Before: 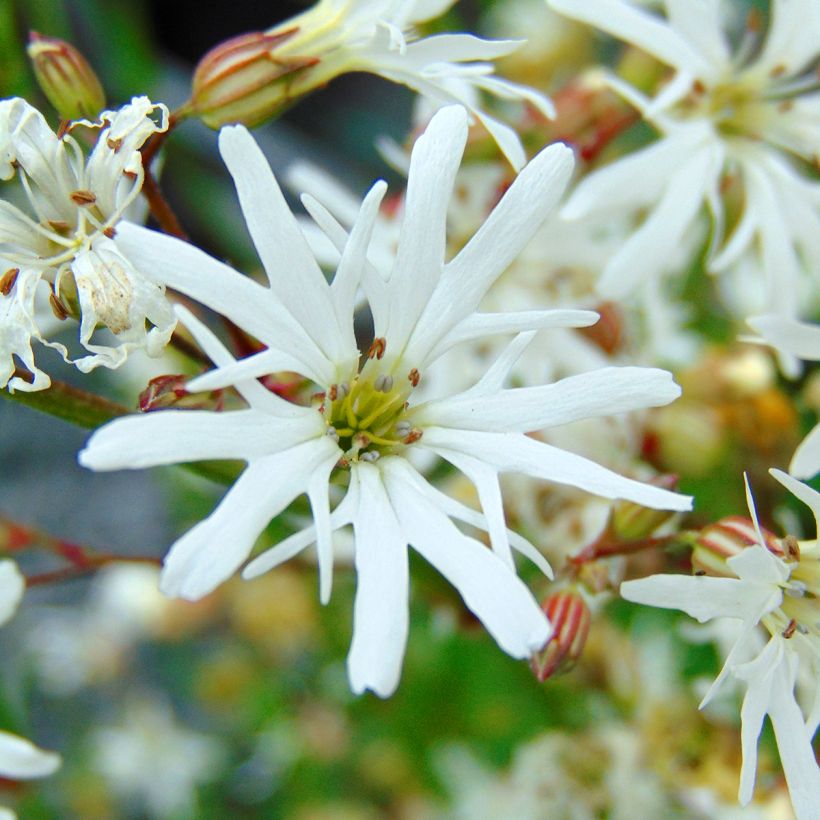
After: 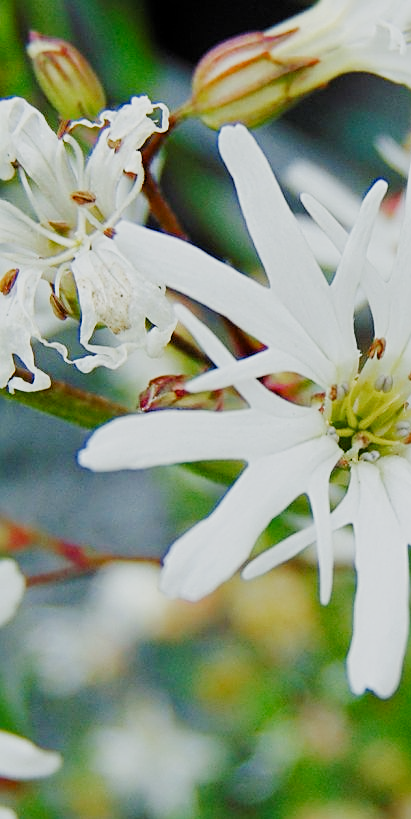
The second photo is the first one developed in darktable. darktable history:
exposure: black level correction 0.001, exposure 0.498 EV, compensate highlight preservation false
crop and rotate: left 0.033%, top 0%, right 49.729%
sharpen: on, module defaults
filmic rgb: black relative exposure -7.65 EV, white relative exposure 4.56 EV, hardness 3.61, preserve chrominance no, color science v5 (2021), contrast in shadows safe, contrast in highlights safe
